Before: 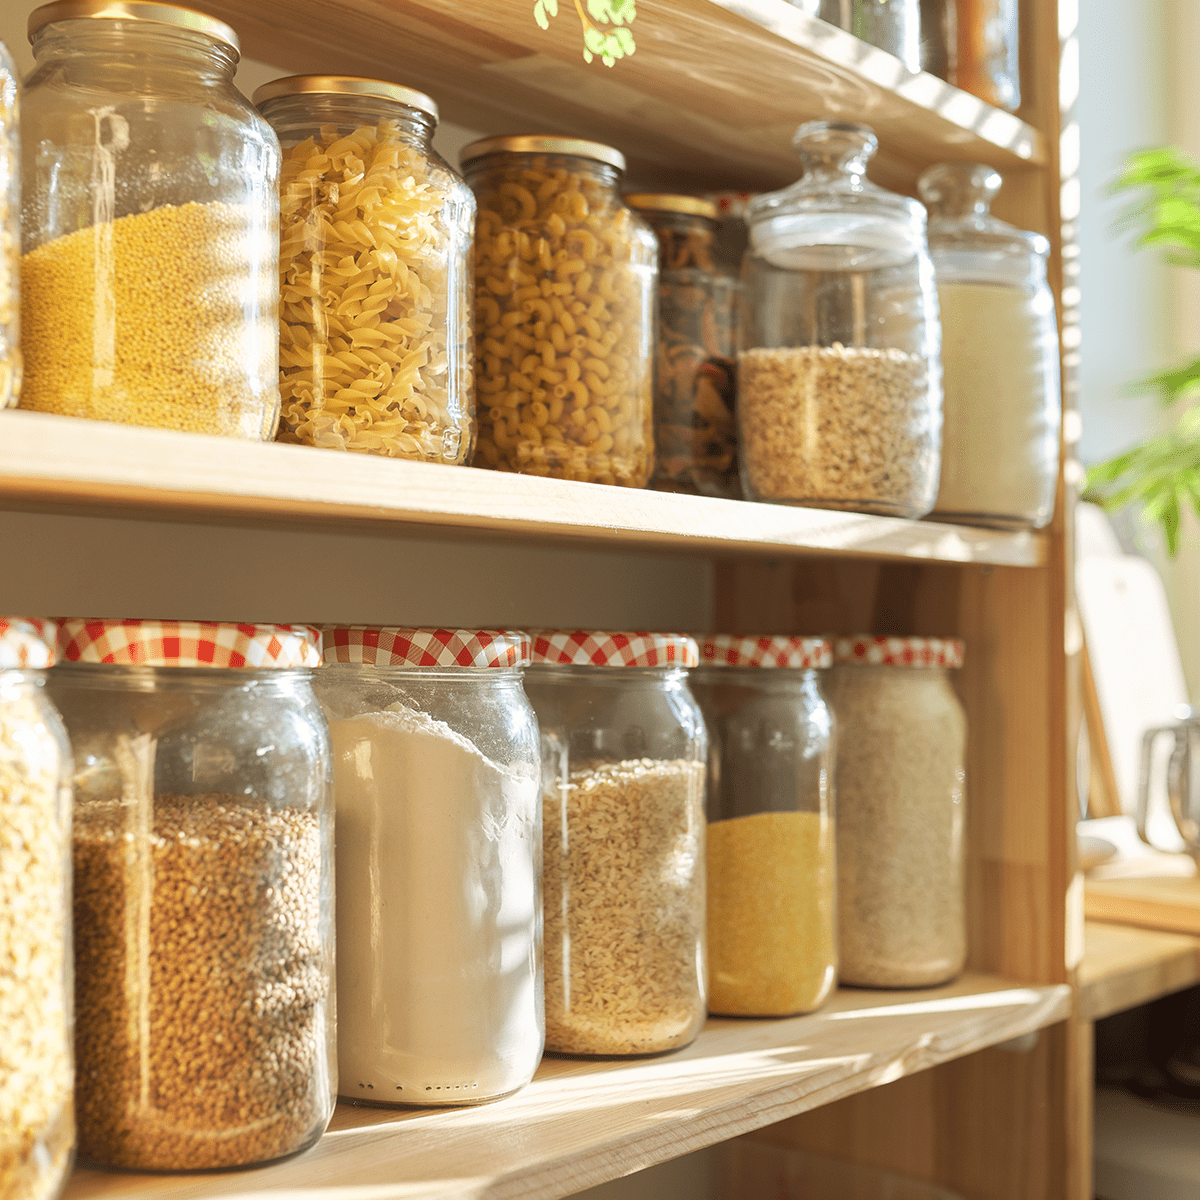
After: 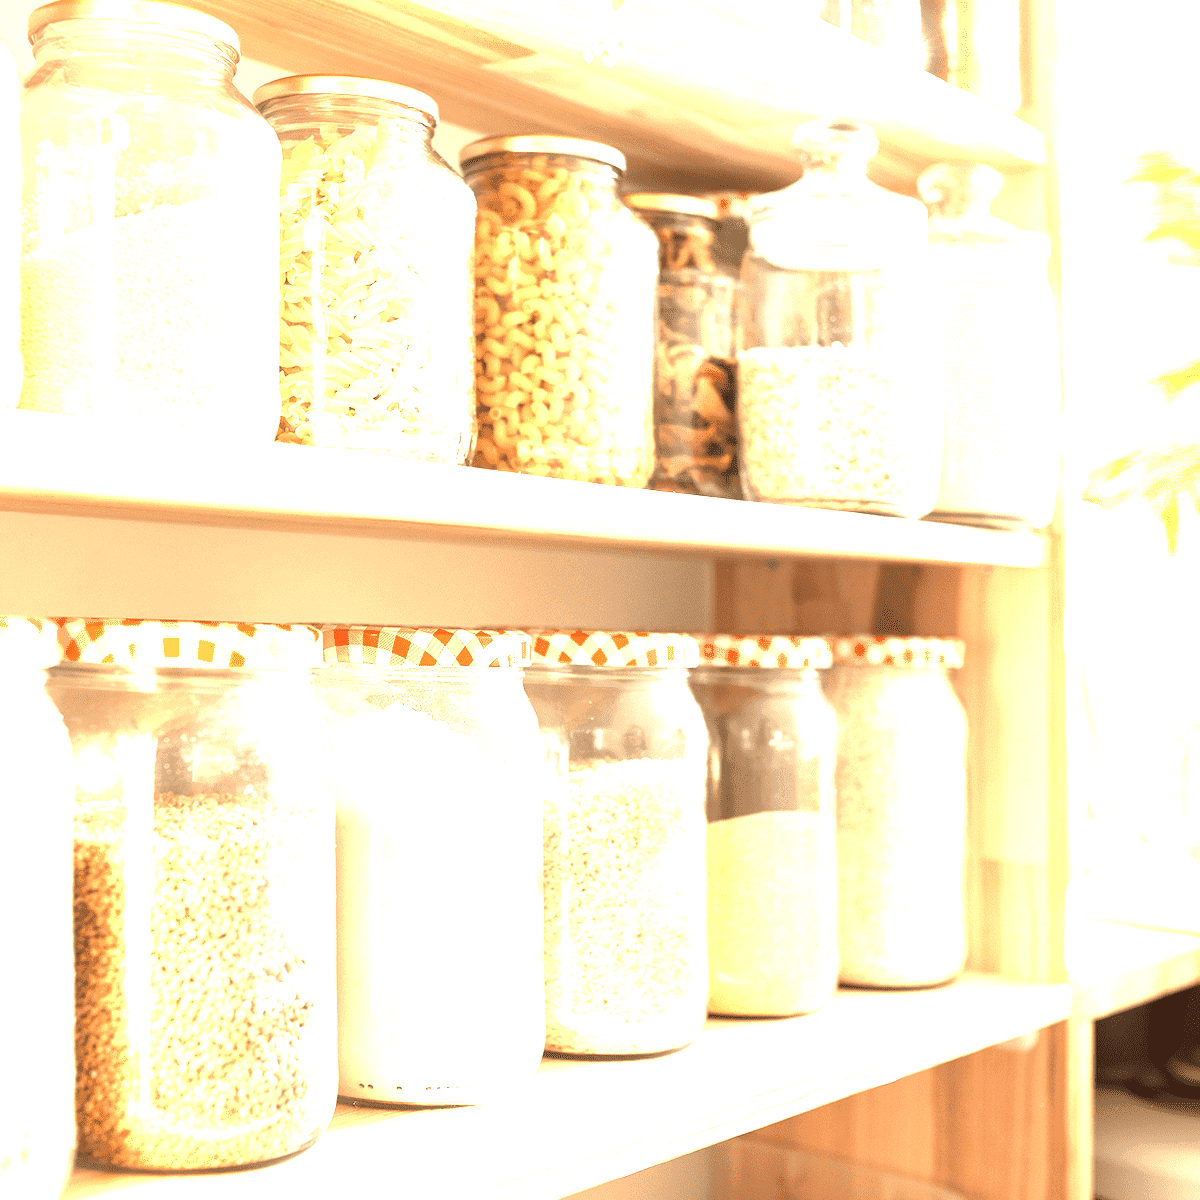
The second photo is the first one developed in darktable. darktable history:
color zones: curves: ch0 [(0.018, 0.548) (0.197, 0.654) (0.425, 0.447) (0.605, 0.658) (0.732, 0.579)]; ch1 [(0.105, 0.531) (0.224, 0.531) (0.386, 0.39) (0.618, 0.456) (0.732, 0.456) (0.956, 0.421)]; ch2 [(0.039, 0.583) (0.215, 0.465) (0.399, 0.544) (0.465, 0.548) (0.614, 0.447) (0.724, 0.43) (0.882, 0.623) (0.956, 0.632)]
exposure: black level correction 0.001, exposure 1.8 EV, compensate exposure bias true, compensate highlight preservation false
color balance rgb: linear chroma grading › shadows -3.17%, linear chroma grading › highlights -4.368%, perceptual saturation grading › global saturation 16.747%
